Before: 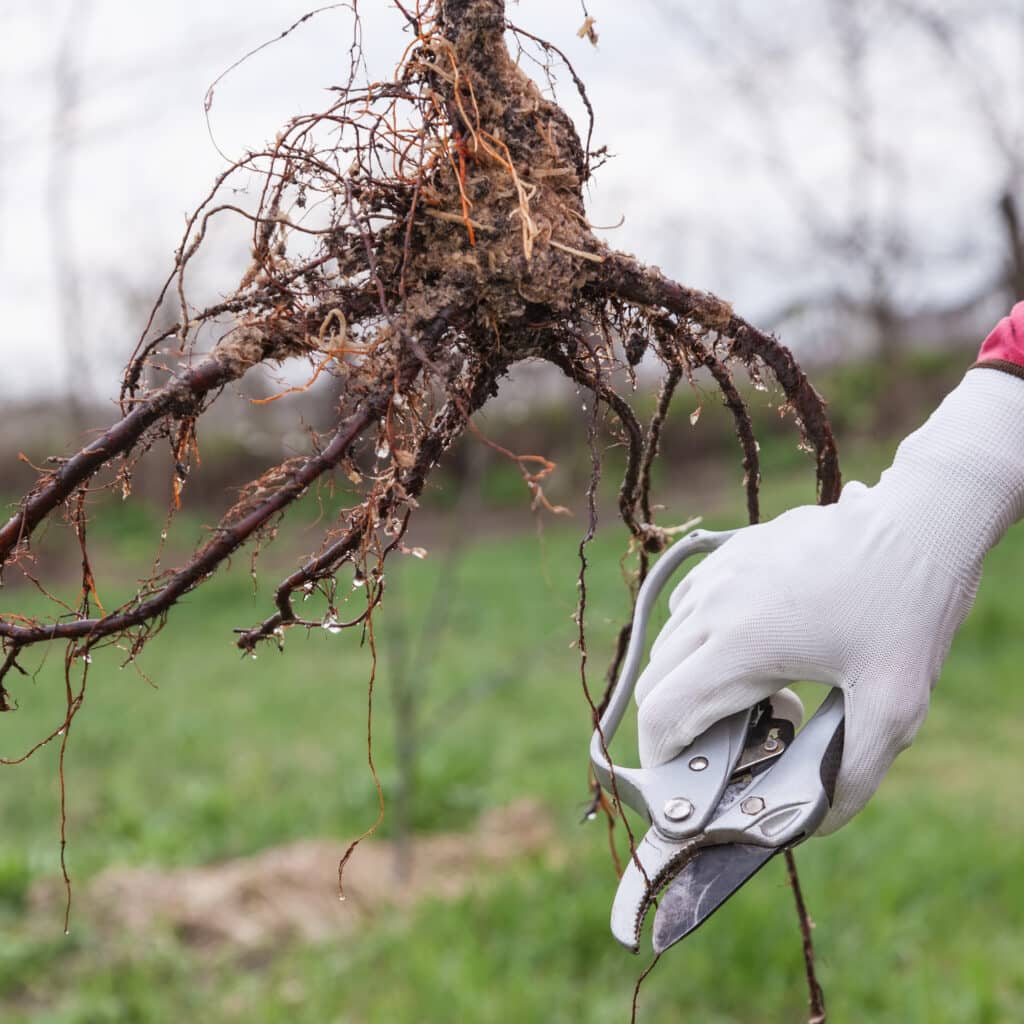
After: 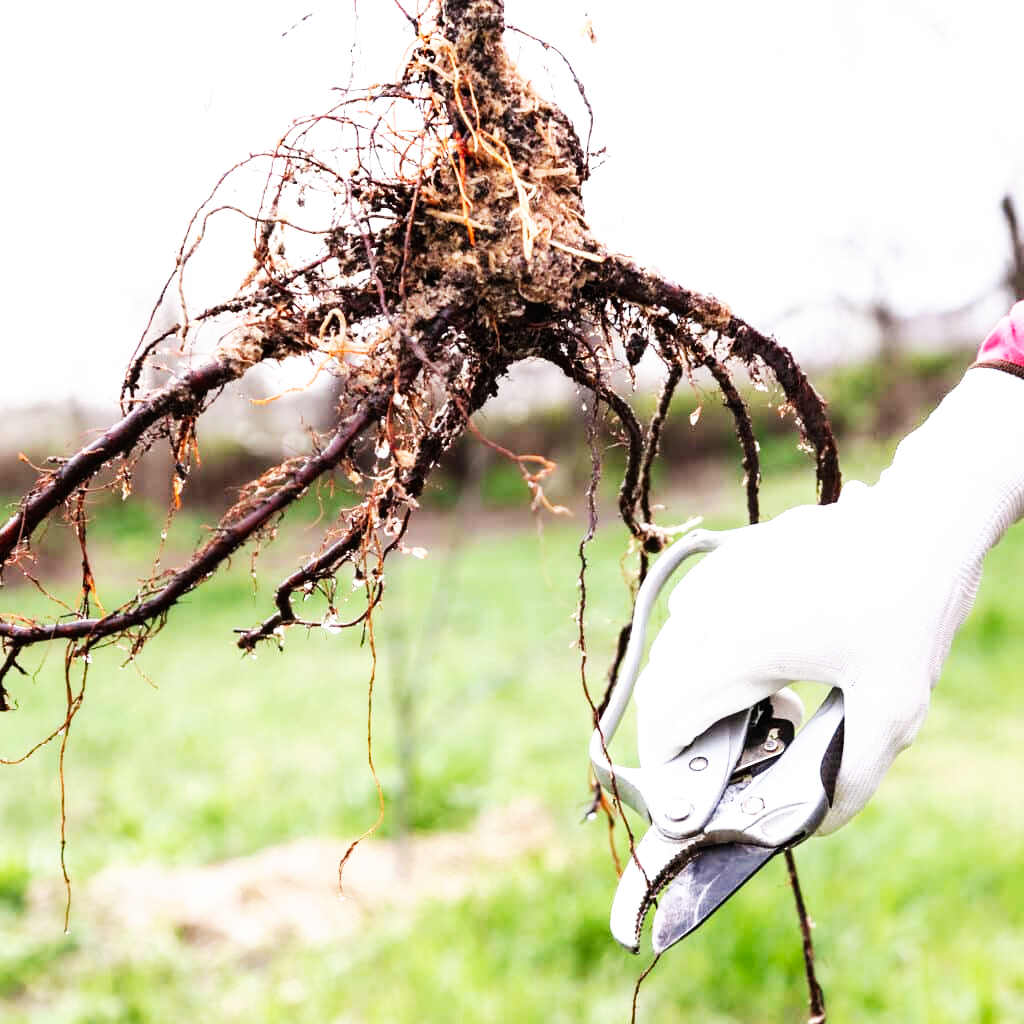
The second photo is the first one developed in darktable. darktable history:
base curve: curves: ch0 [(0, 0) (0.007, 0.004) (0.027, 0.03) (0.046, 0.07) (0.207, 0.54) (0.442, 0.872) (0.673, 0.972) (1, 1)], preserve colors none
tone equalizer: -8 EV -0.772 EV, -7 EV -0.679 EV, -6 EV -0.624 EV, -5 EV -0.421 EV, -3 EV 0.379 EV, -2 EV 0.6 EV, -1 EV 0.695 EV, +0 EV 0.727 EV, smoothing diameter 2.13%, edges refinement/feathering 16.15, mask exposure compensation -1.57 EV, filter diffusion 5
